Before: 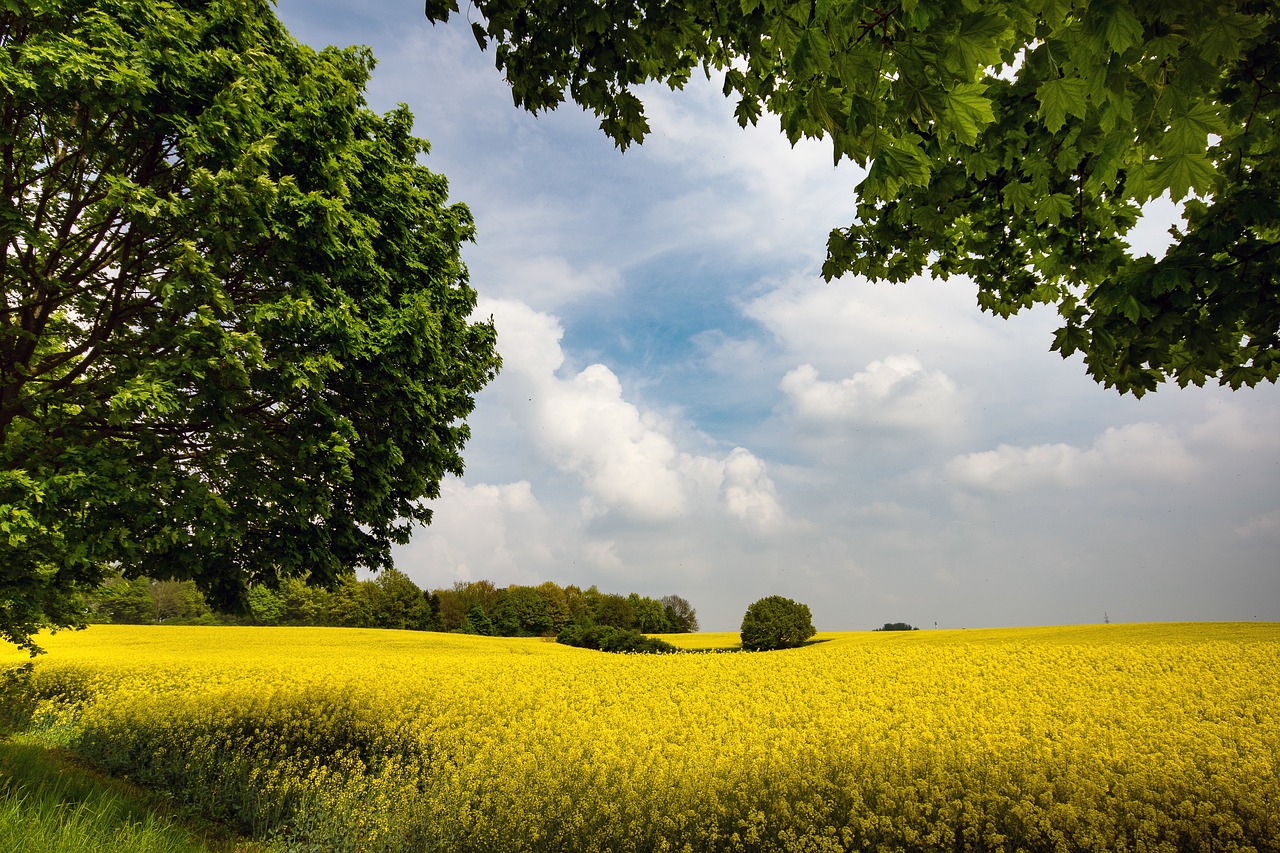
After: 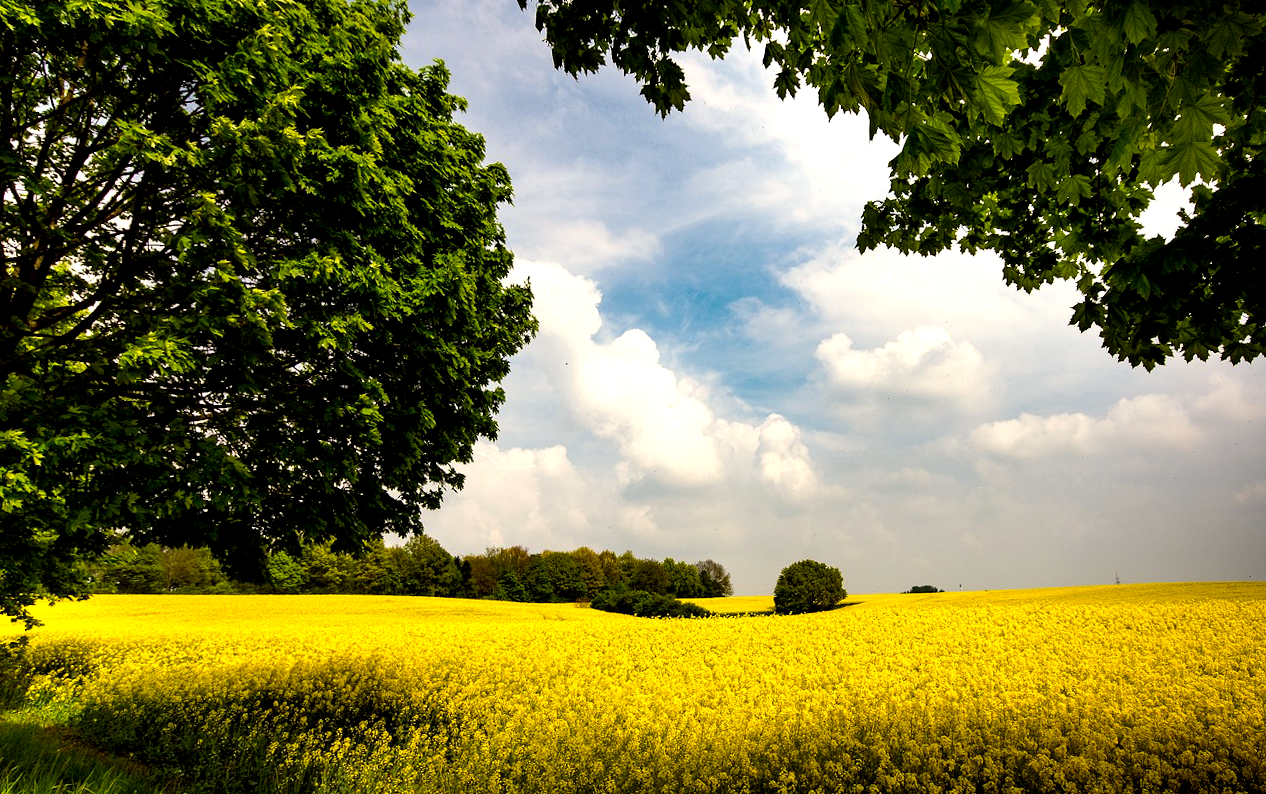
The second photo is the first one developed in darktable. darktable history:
color calibration: x 0.334, y 0.349, temperature 5426 K
rotate and perspective: rotation 0.679°, lens shift (horizontal) 0.136, crop left 0.009, crop right 0.991, crop top 0.078, crop bottom 0.95
color balance: lift [0.991, 1, 1, 1], gamma [0.996, 1, 1, 1], input saturation 98.52%, contrast 20.34%, output saturation 103.72%
